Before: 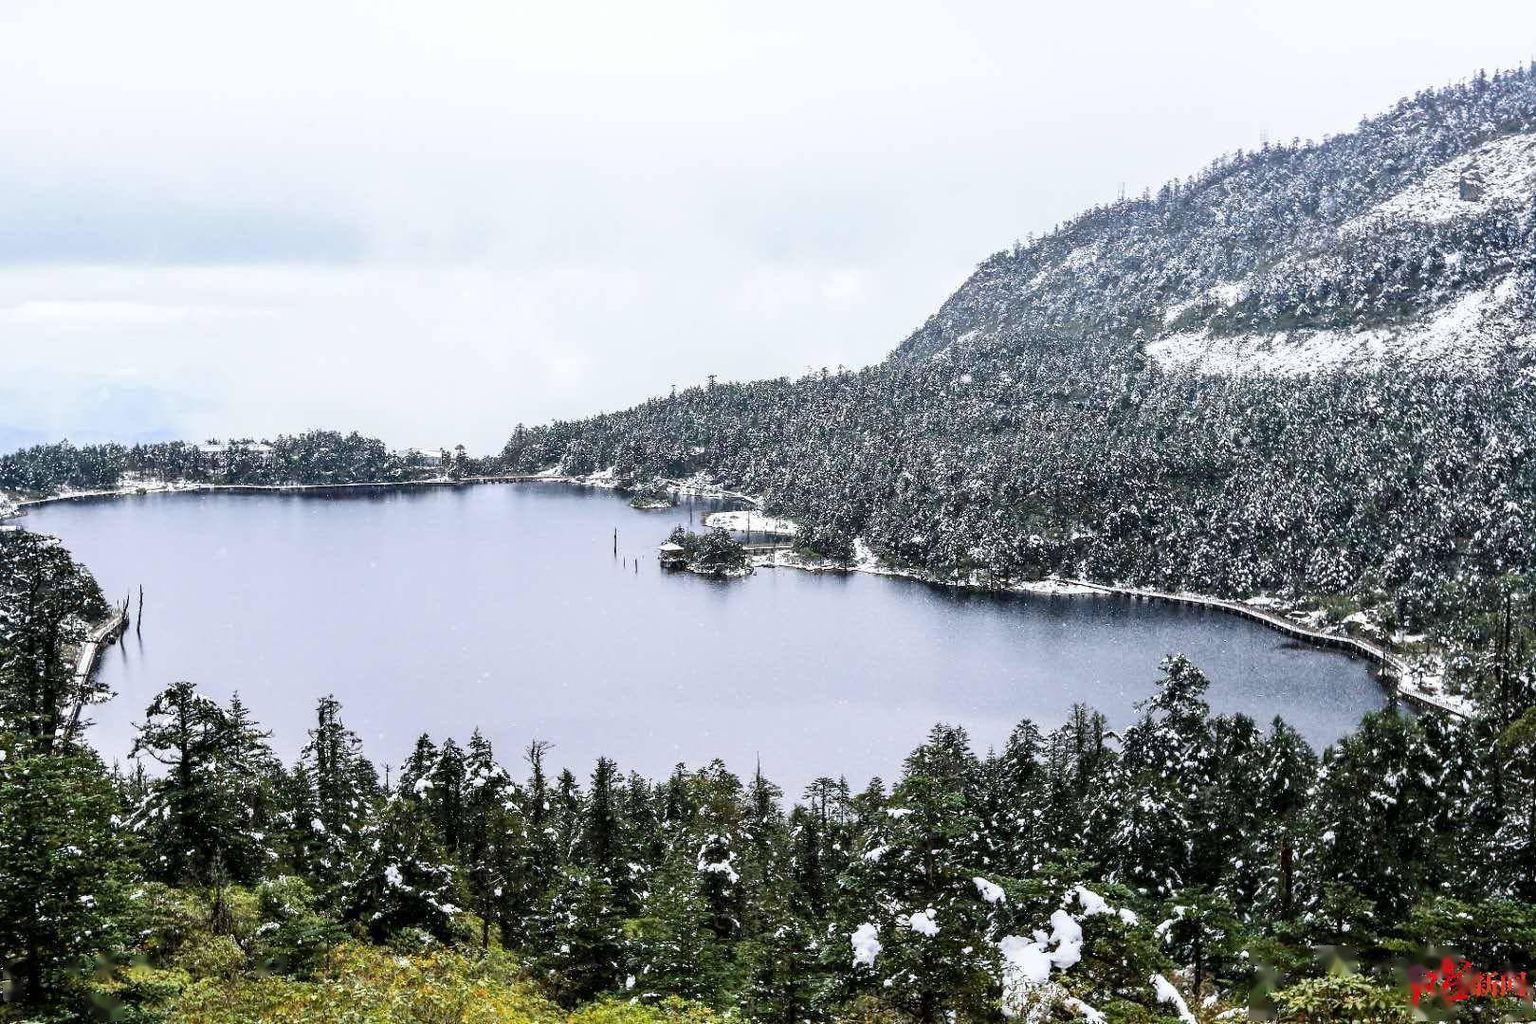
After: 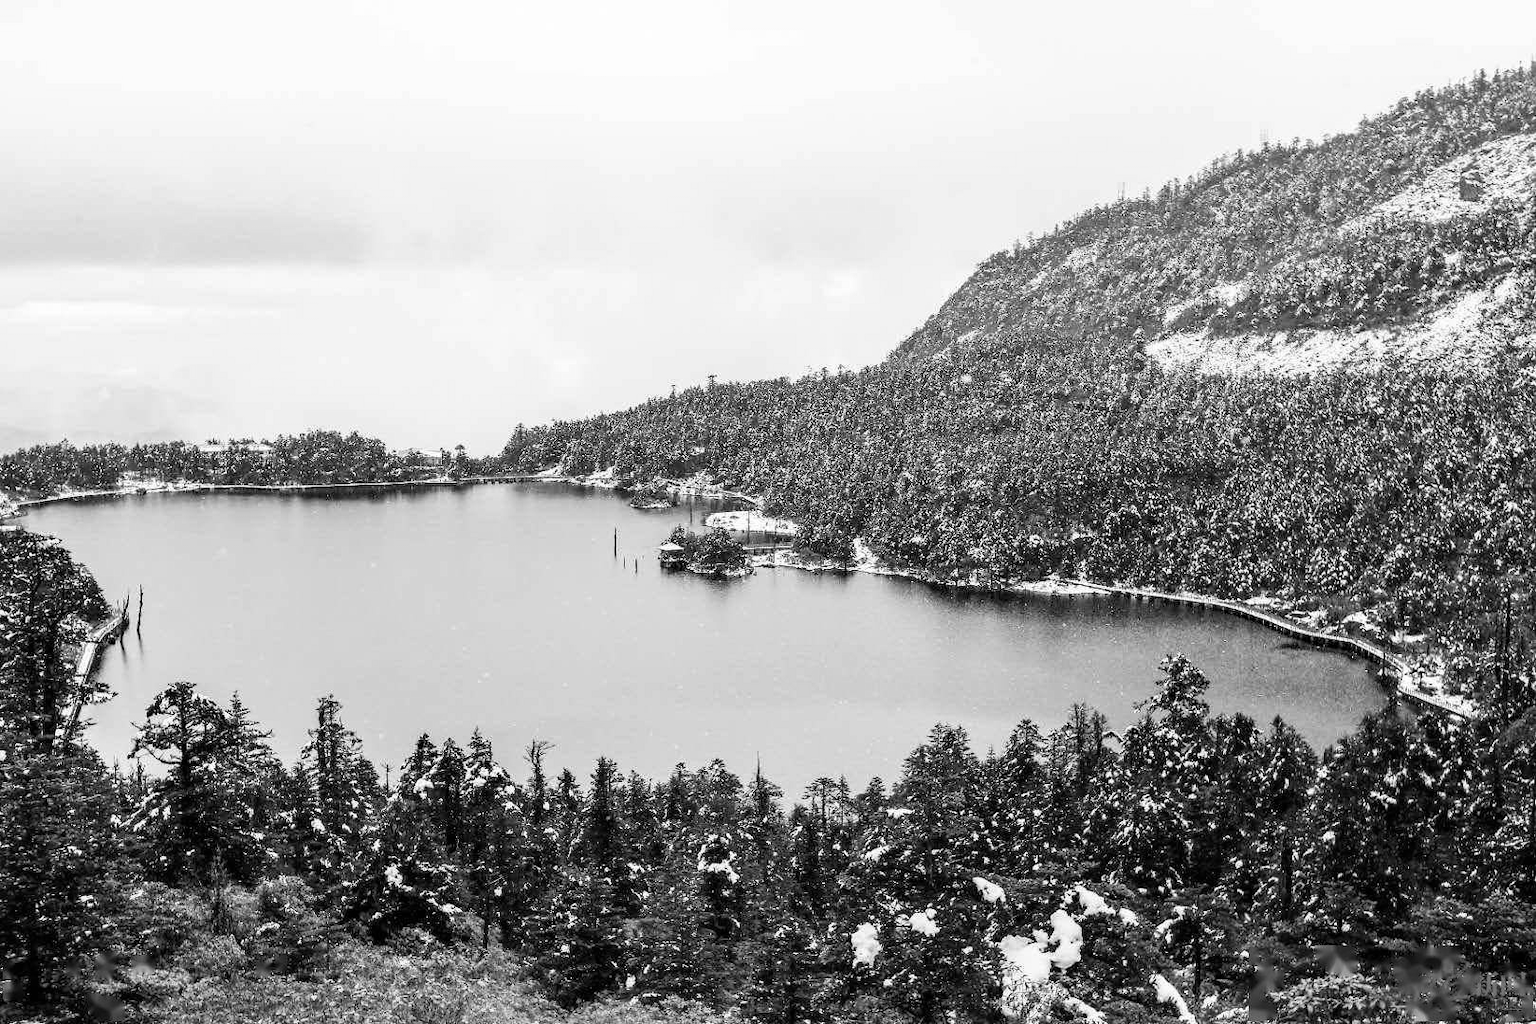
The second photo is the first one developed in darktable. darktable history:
monochrome: on, module defaults
haze removal: compatibility mode true, adaptive false
